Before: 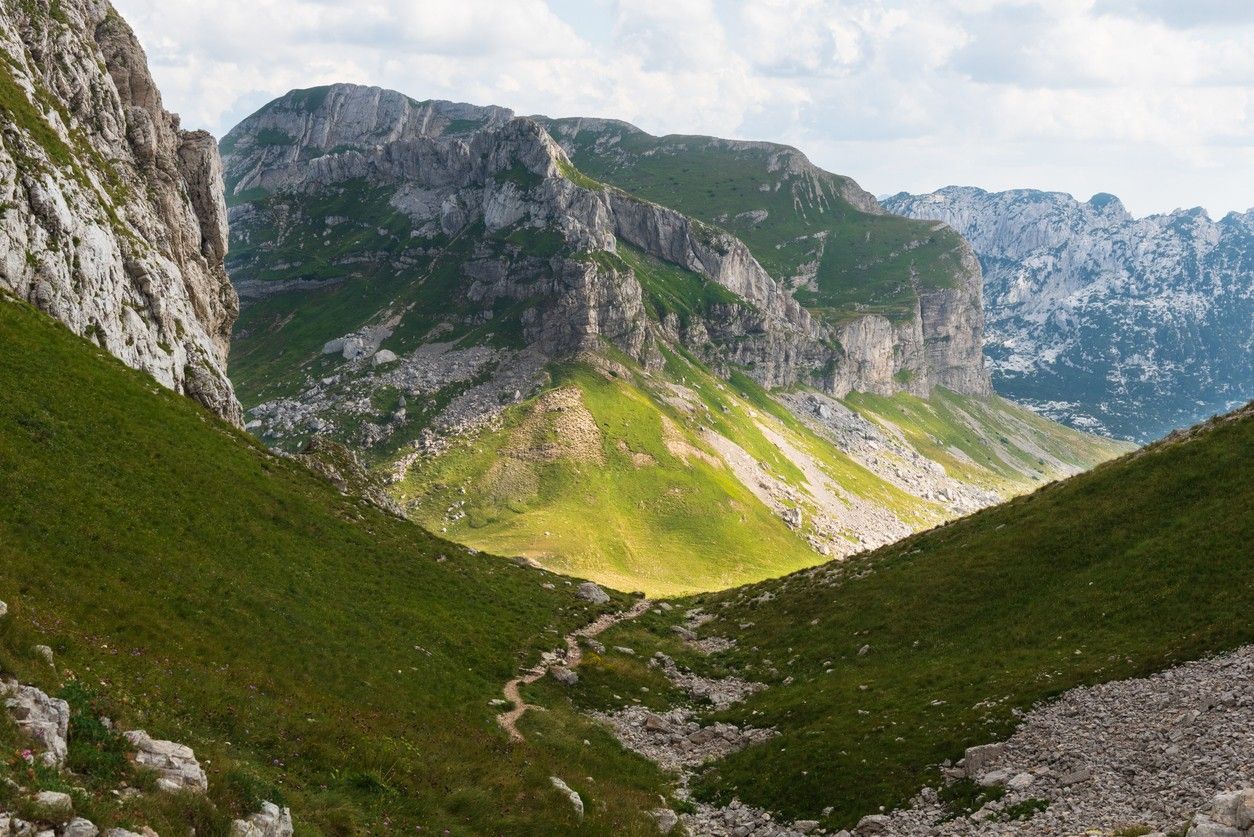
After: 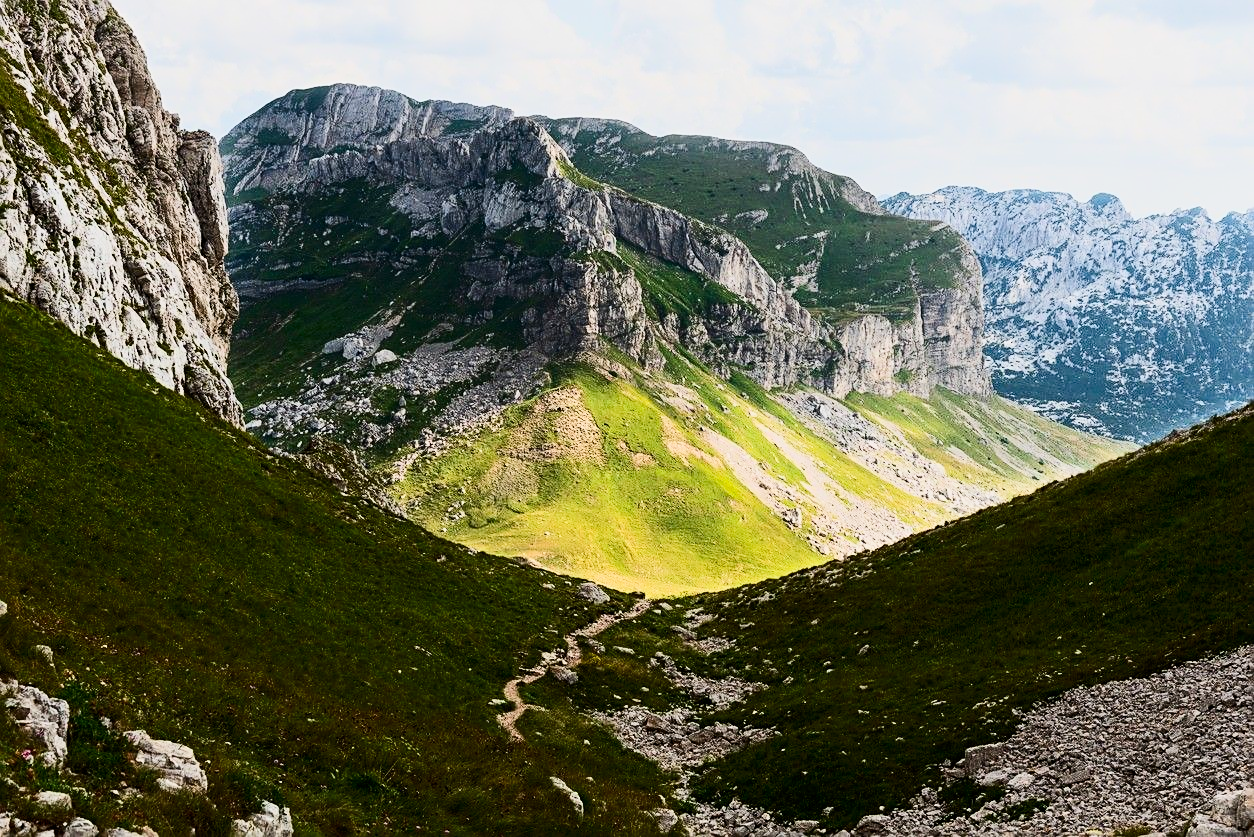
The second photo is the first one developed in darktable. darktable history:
filmic rgb: black relative exposure -7.65 EV, white relative exposure 4.56 EV, hardness 3.61
contrast brightness saturation: contrast 0.4, brightness 0.05, saturation 0.25
sharpen: on, module defaults
